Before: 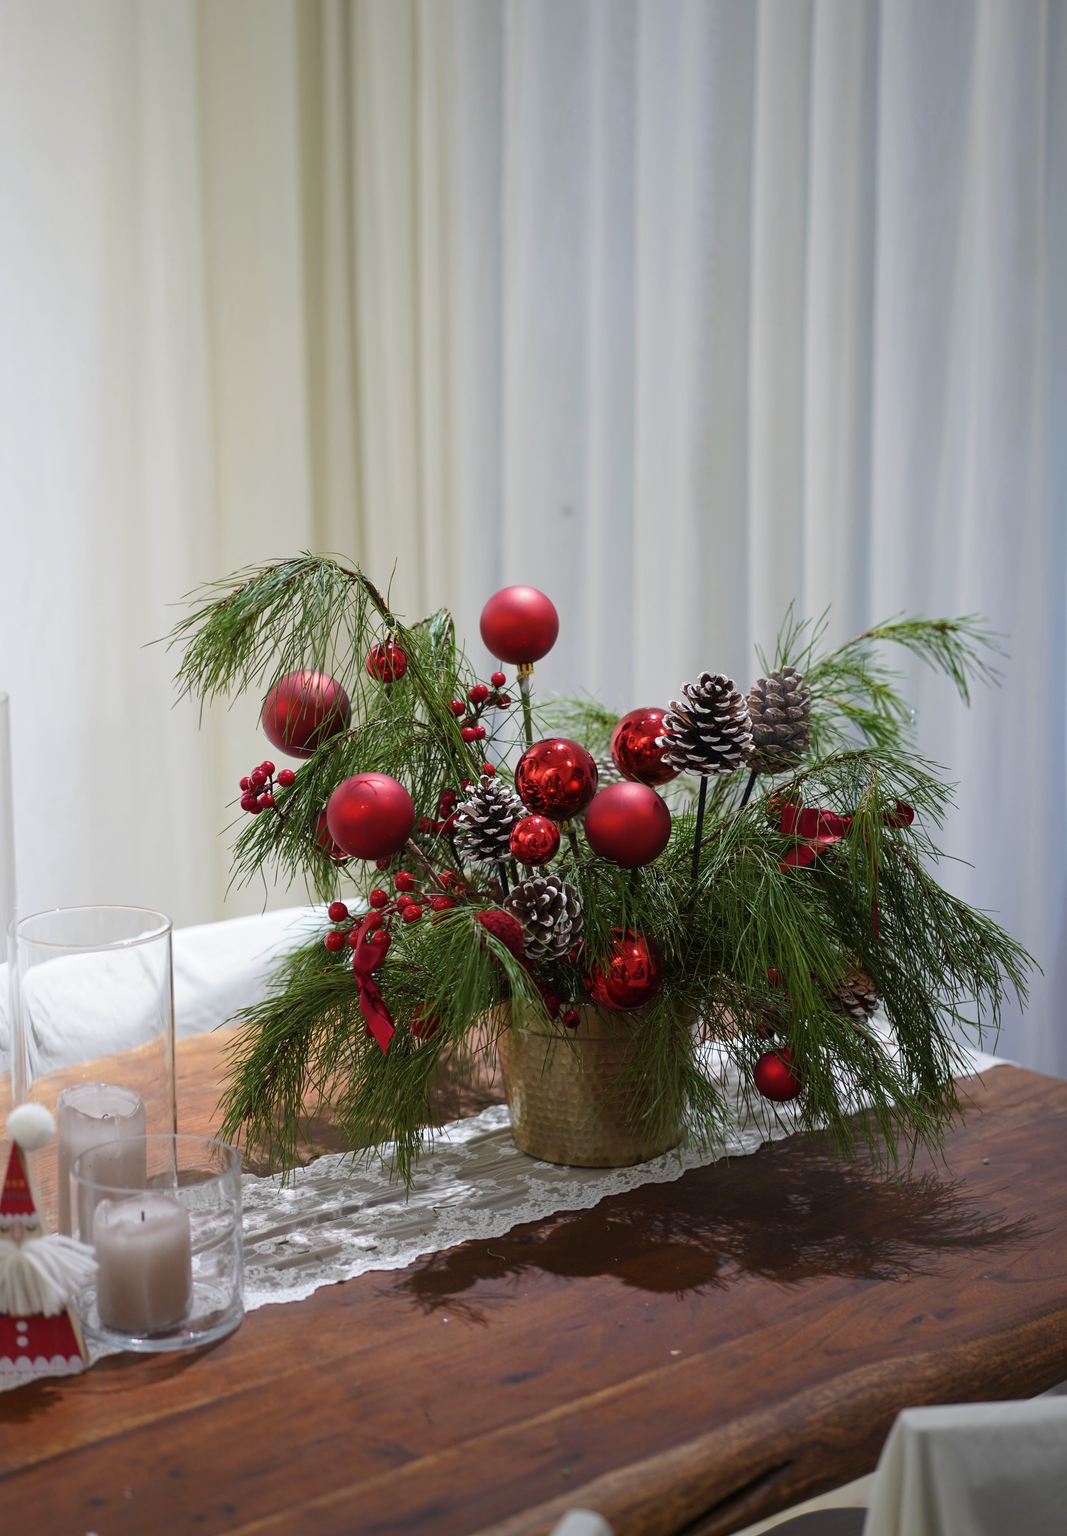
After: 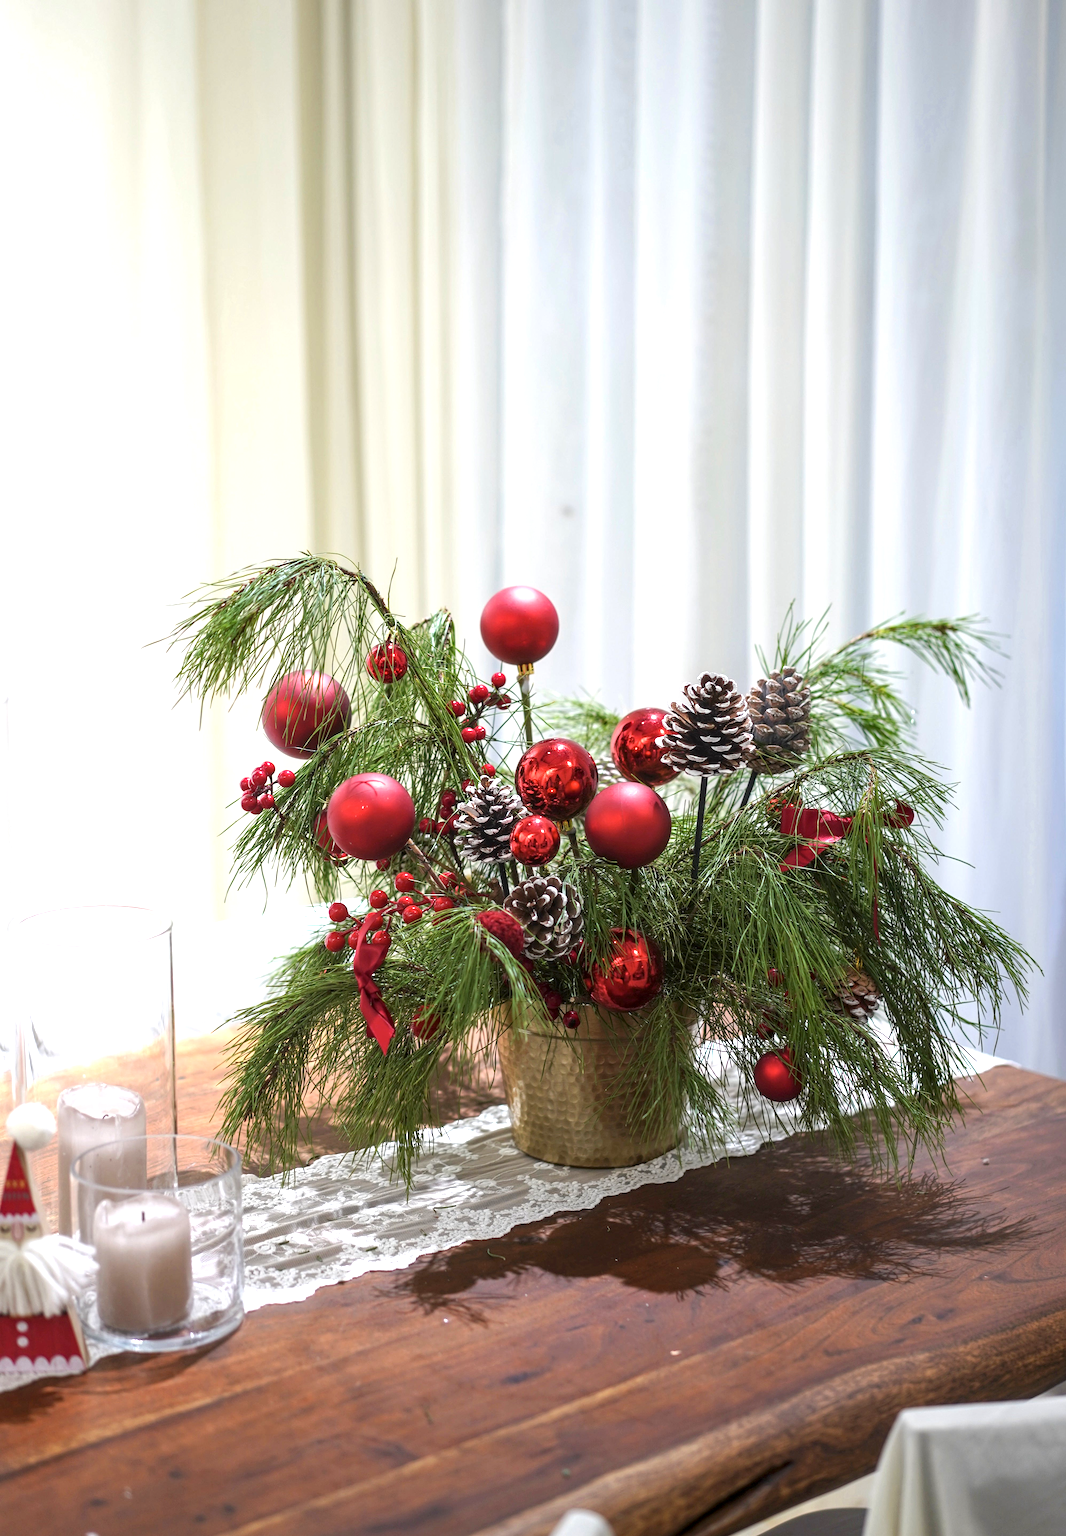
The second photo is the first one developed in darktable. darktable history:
exposure: exposure 0.99 EV, compensate exposure bias true, compensate highlight preservation false
local contrast: on, module defaults
